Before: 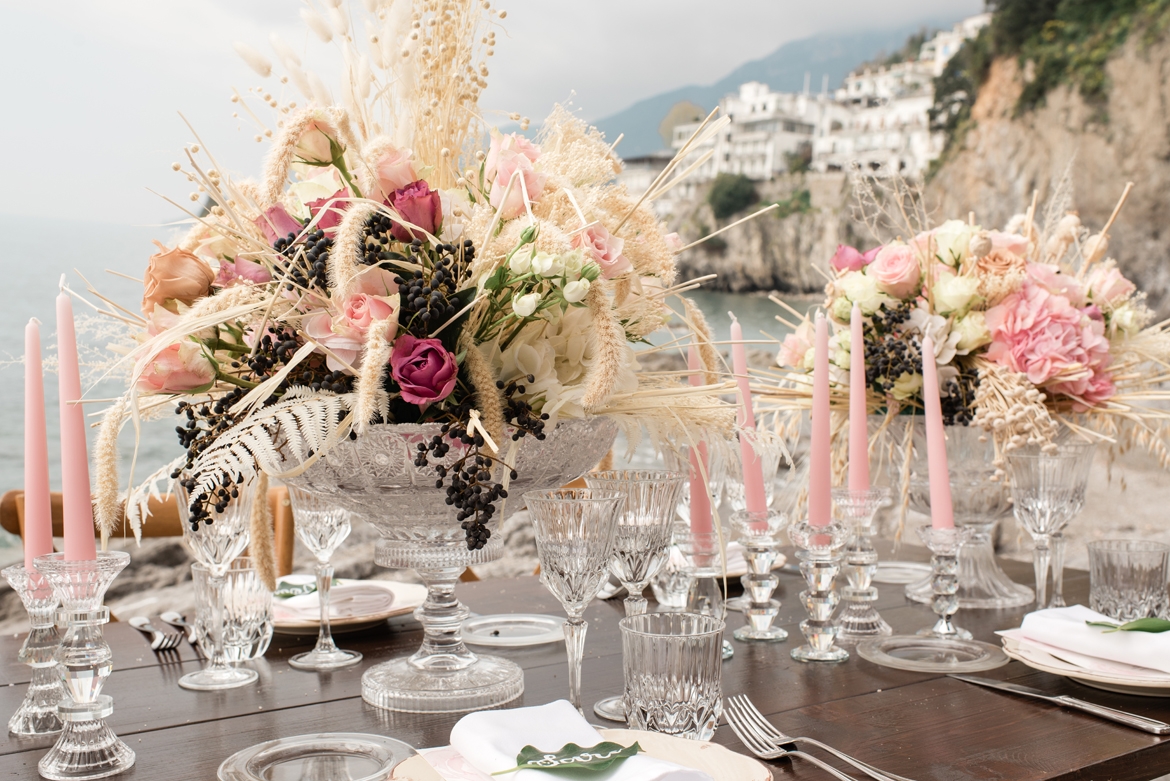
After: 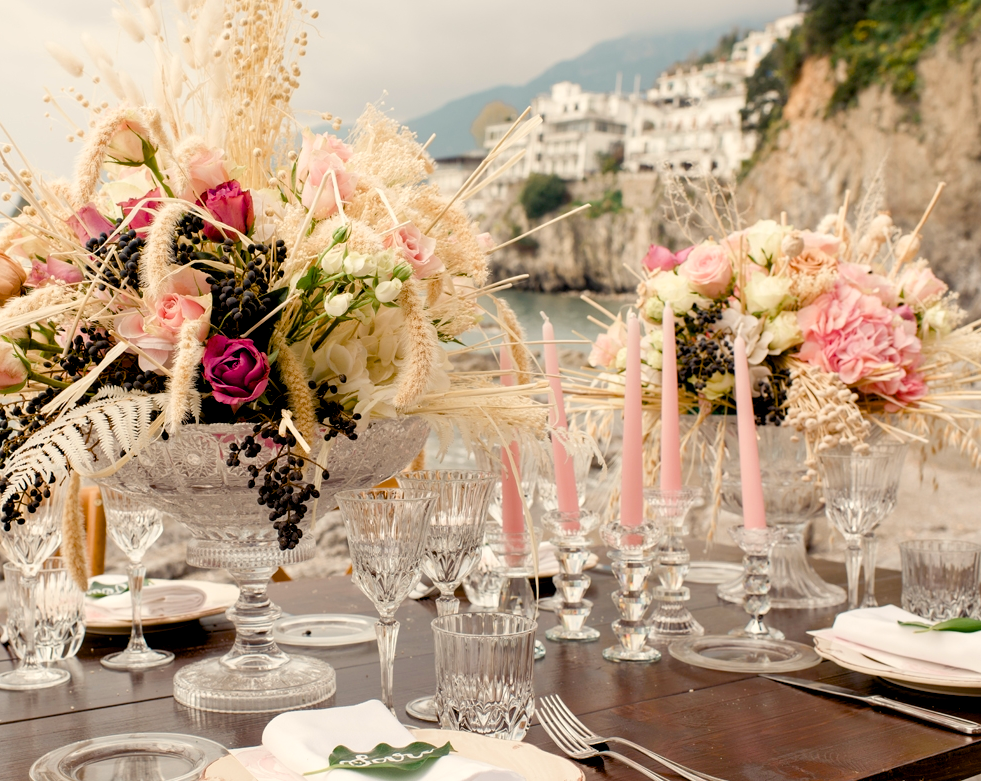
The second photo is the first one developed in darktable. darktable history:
crop: left 16.145%
color balance rgb: shadows lift › chroma 3%, shadows lift › hue 280.8°, power › hue 330°, highlights gain › chroma 3%, highlights gain › hue 75.6°, global offset › luminance -1%, perceptual saturation grading › global saturation 20%, perceptual saturation grading › highlights -25%, perceptual saturation grading › shadows 50%, global vibrance 20%
